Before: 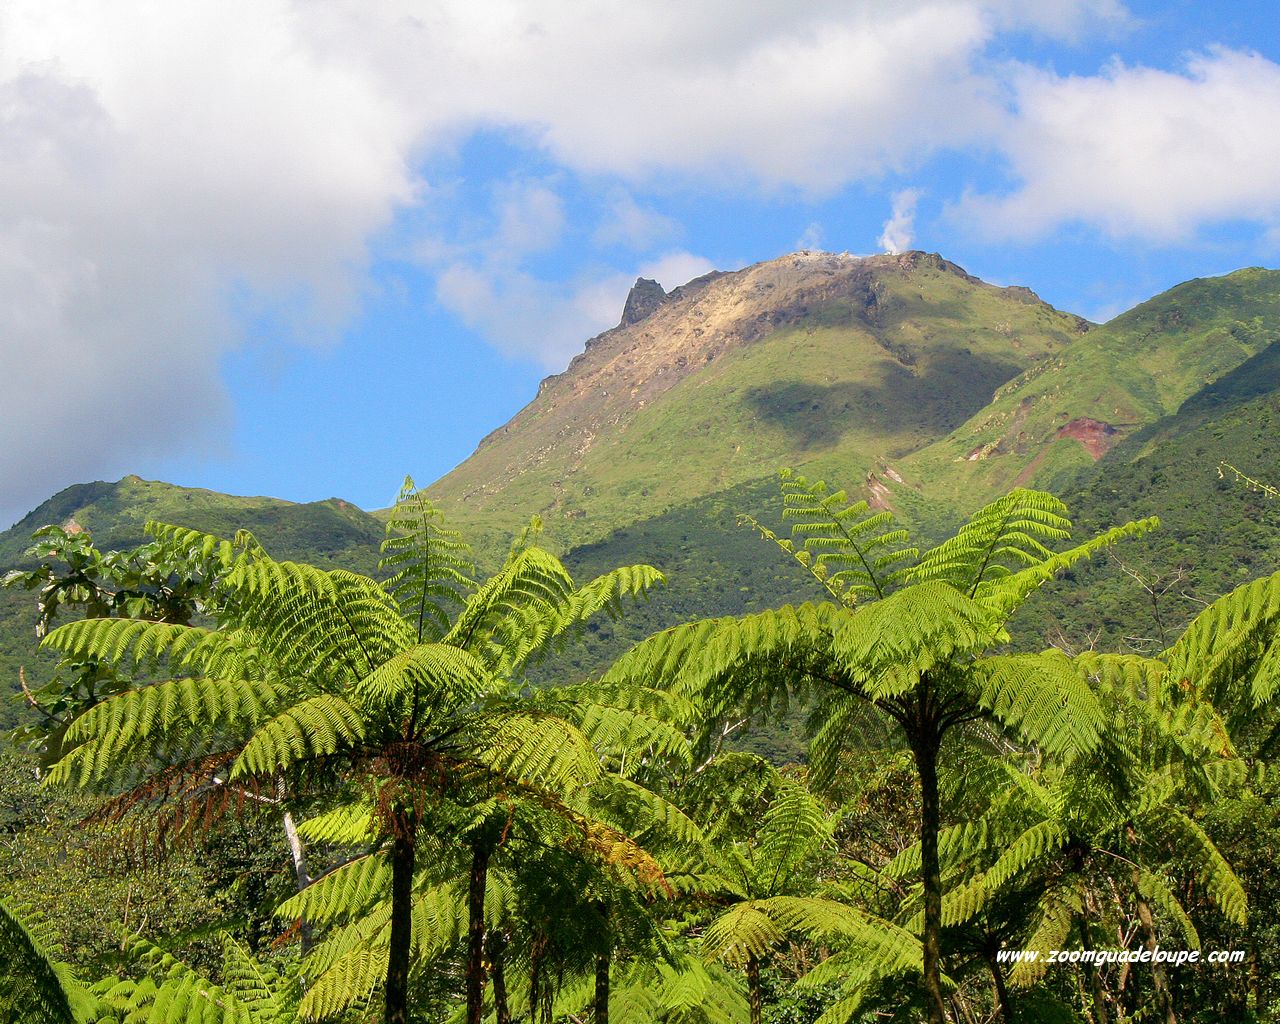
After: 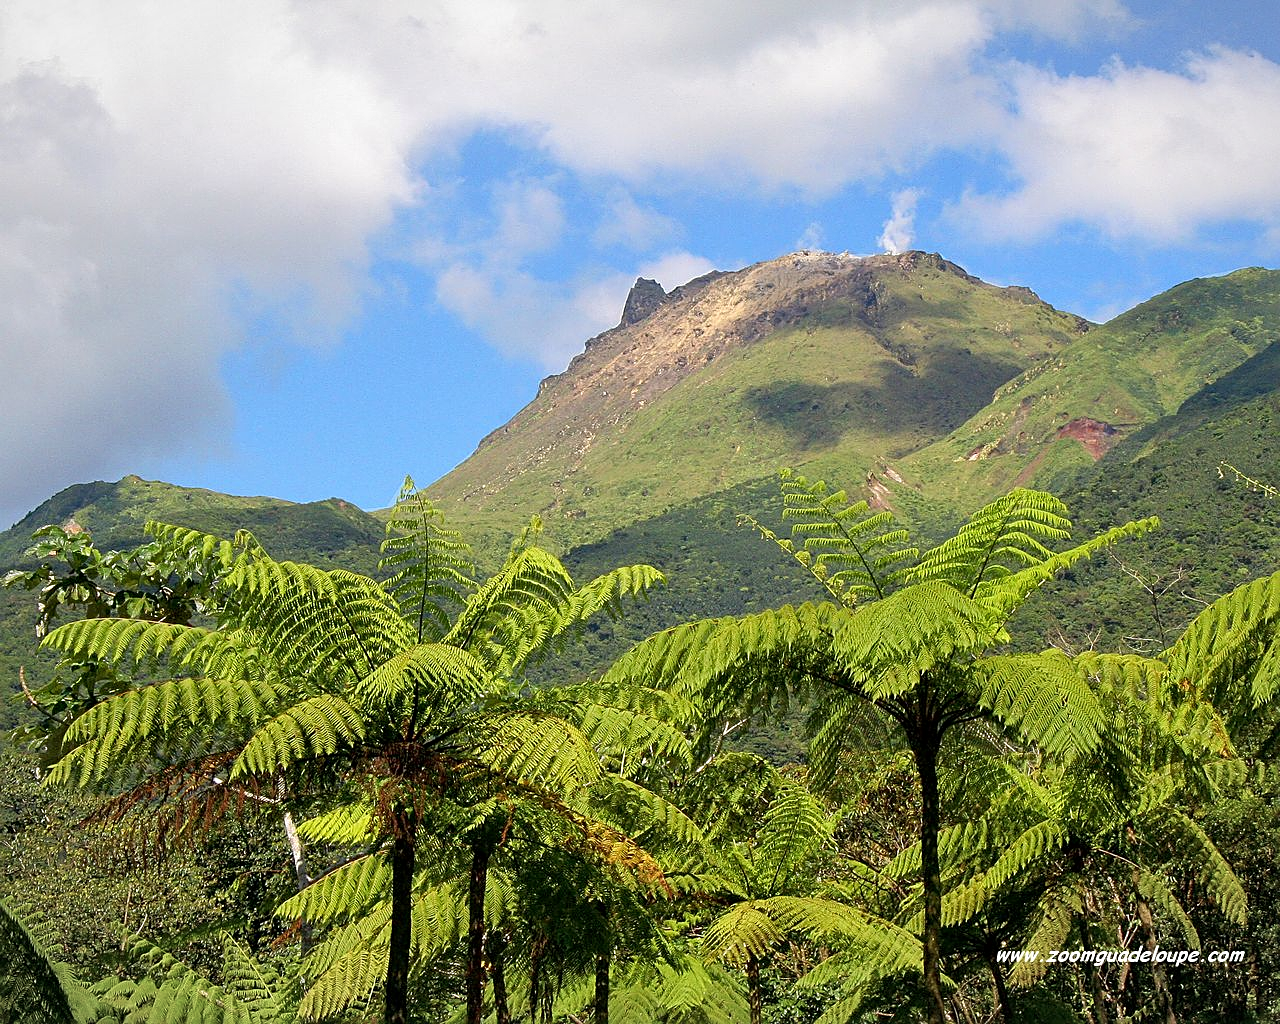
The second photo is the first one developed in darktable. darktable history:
vignetting: fall-off start 100.17%, brightness -0.186, saturation -0.304, width/height ratio 1.303, unbound false
sharpen: on, module defaults
local contrast: mode bilateral grid, contrast 19, coarseness 50, detail 119%, midtone range 0.2
